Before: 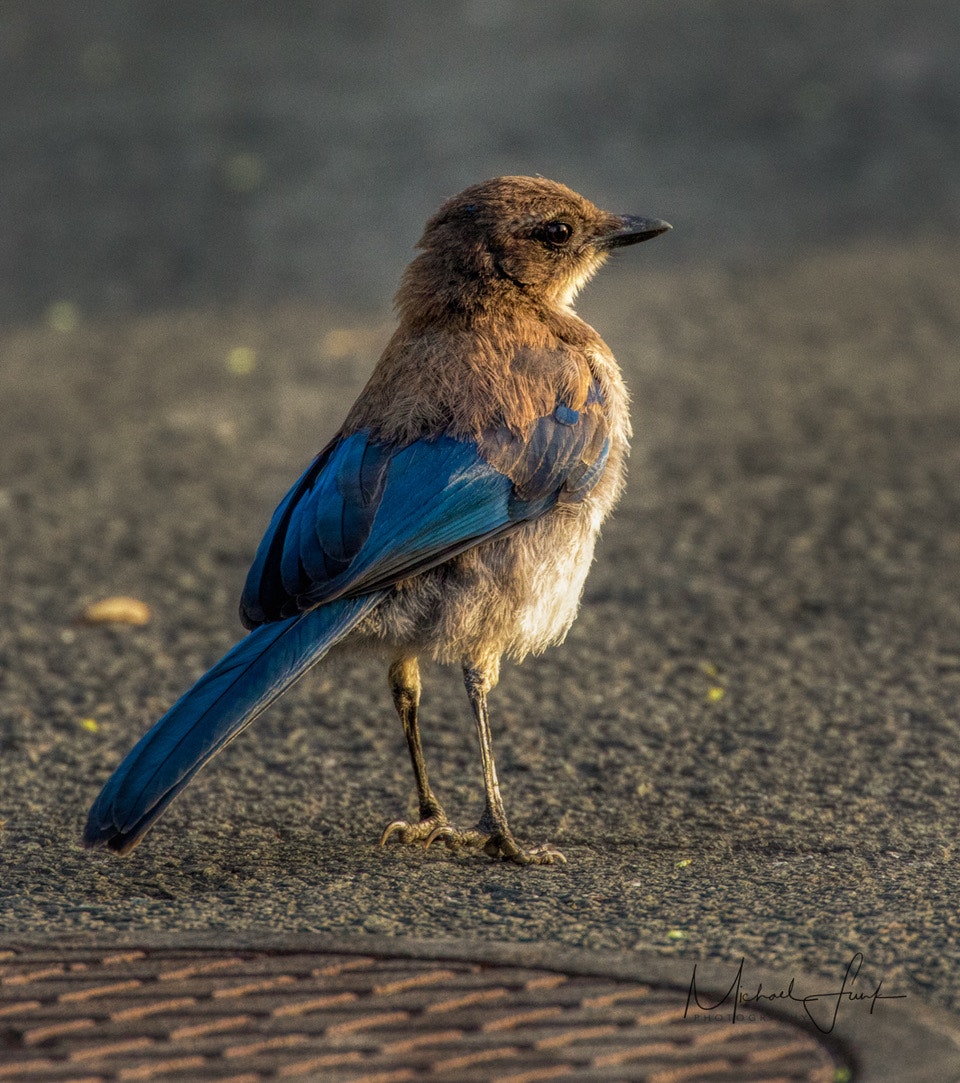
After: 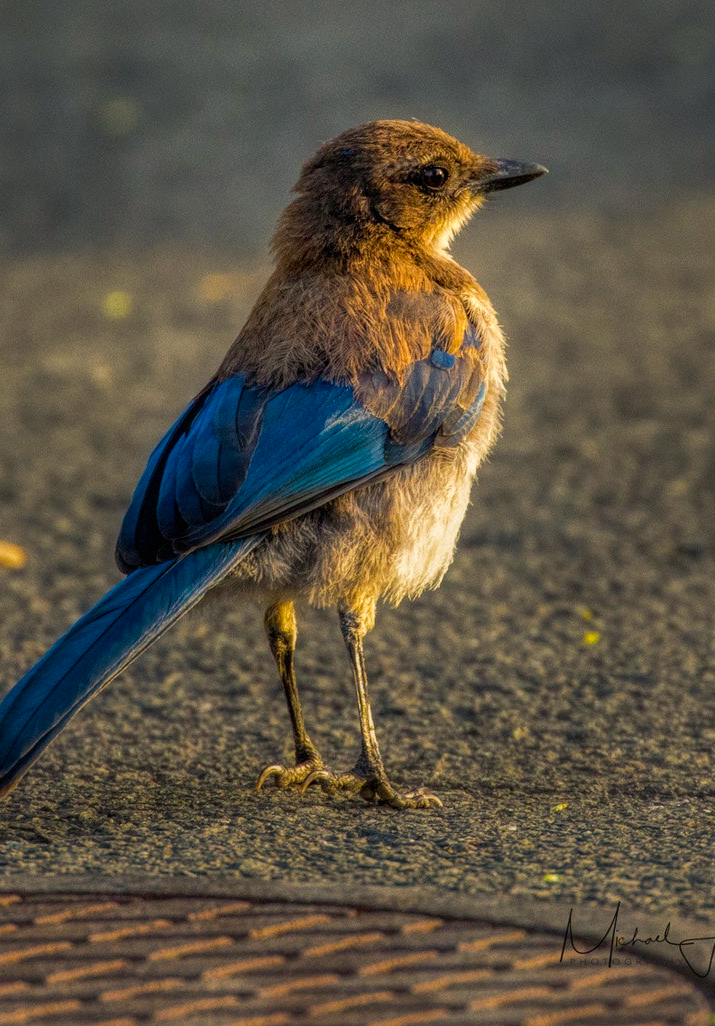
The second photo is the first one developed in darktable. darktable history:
crop and rotate: left 12.925%, top 5.257%, right 12.532%
color balance rgb: highlights gain › chroma 3.032%, highlights gain › hue 76.97°, perceptual saturation grading › global saturation 29.591%
